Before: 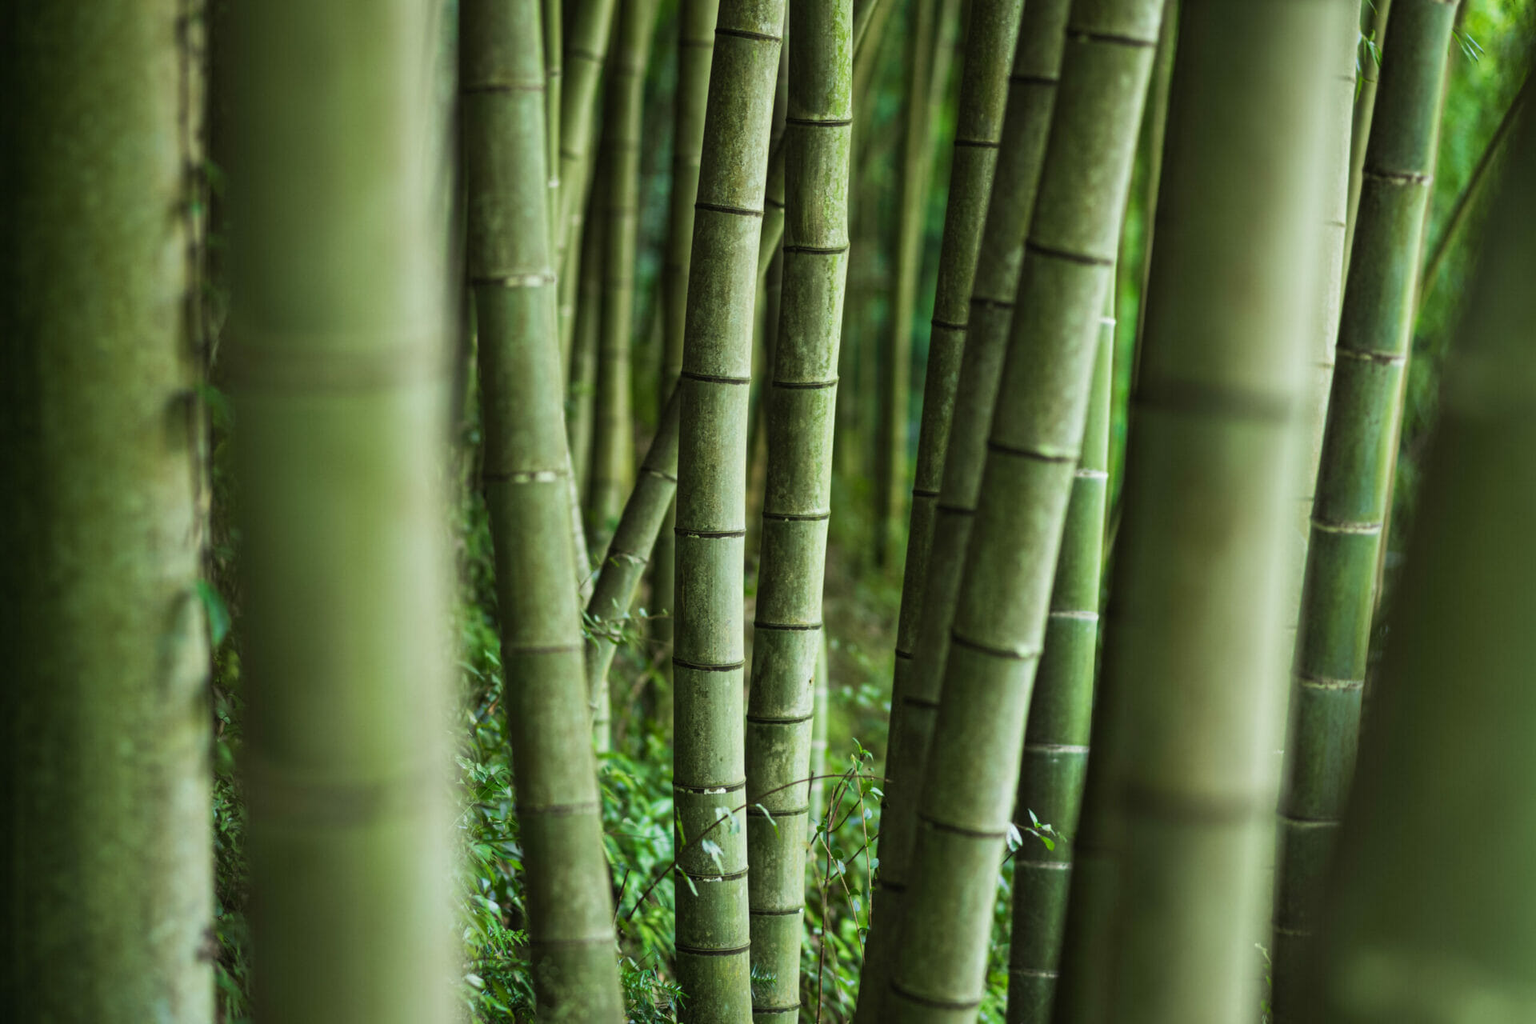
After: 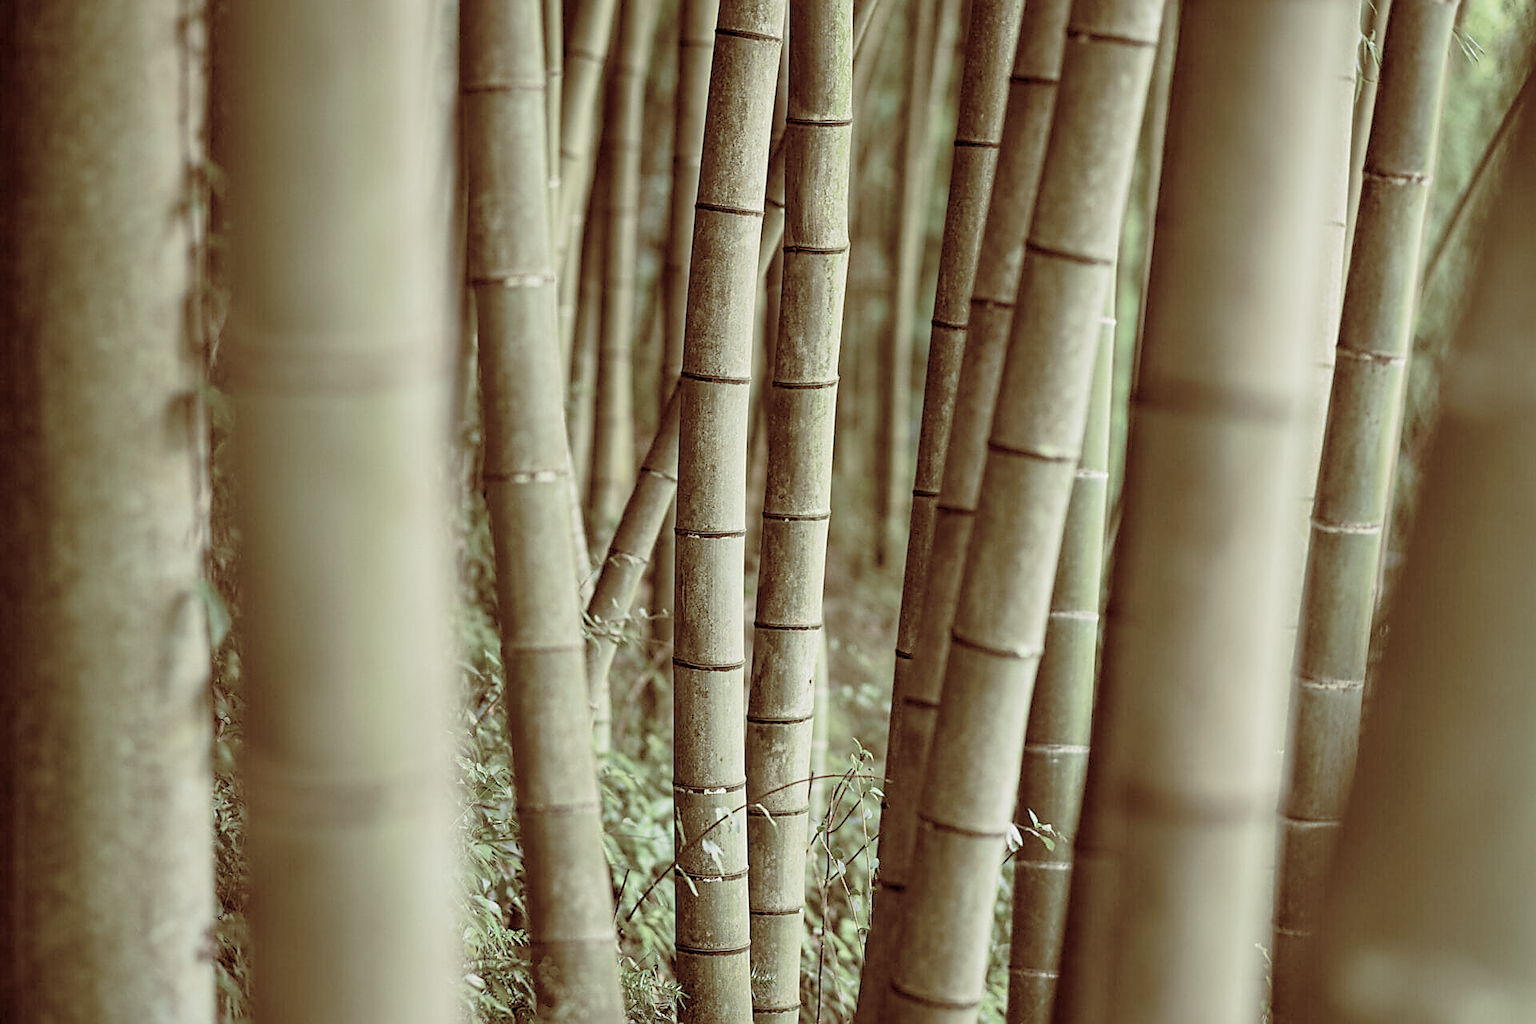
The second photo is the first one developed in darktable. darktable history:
color balance rgb: shadows lift › luminance 1%, shadows lift › chroma 0.2%, shadows lift › hue 20°, power › luminance 1%, power › chroma 0.4%, power › hue 34°, highlights gain › luminance 0.8%, highlights gain › chroma 0.4%, highlights gain › hue 44°, global offset › chroma 0.4%, global offset › hue 34°, white fulcrum 0.08 EV, linear chroma grading › shadows -7%, linear chroma grading › highlights -7%, linear chroma grading › global chroma -10%, linear chroma grading › mid-tones -8%, perceptual saturation grading › global saturation -28%, perceptual saturation grading › highlights -20%, perceptual saturation grading › mid-tones -24%, perceptual saturation grading › shadows -24%, perceptual brilliance grading › global brilliance -1%, perceptual brilliance grading › highlights -1%, perceptual brilliance grading › mid-tones -1%, perceptual brilliance grading › shadows -1%, global vibrance -17%, contrast -6%
levels: levels [0.093, 0.434, 0.988]
sharpen: radius 1.4, amount 1.25, threshold 0.7
